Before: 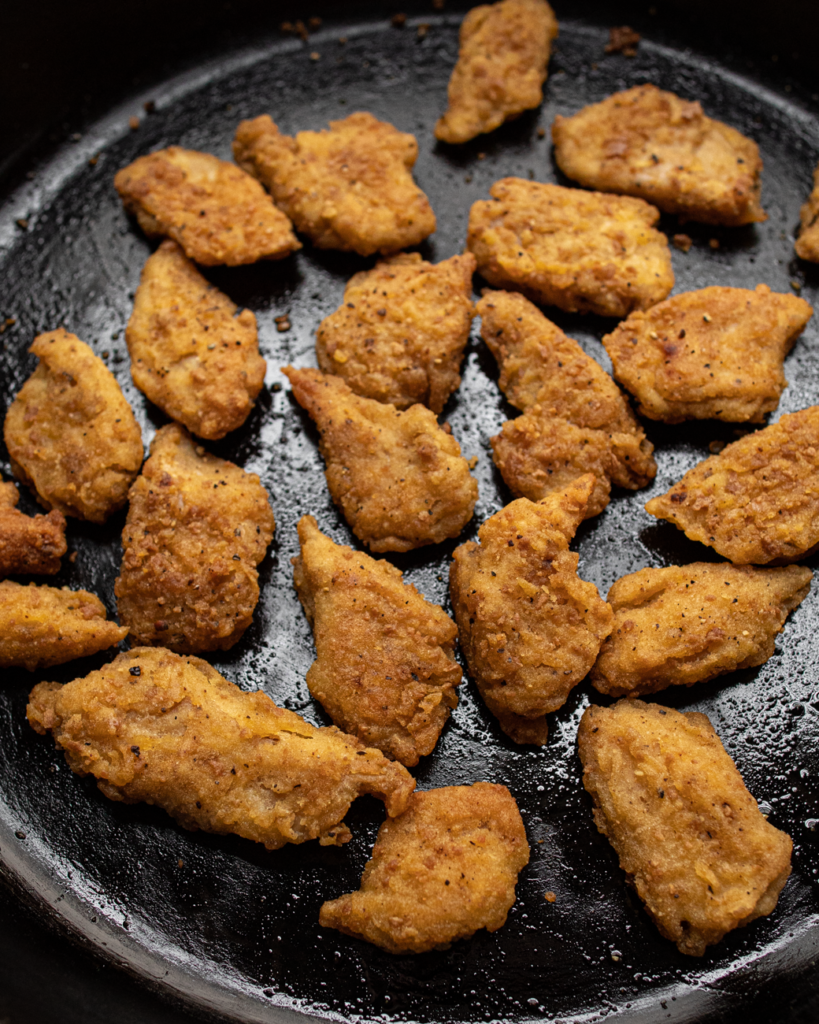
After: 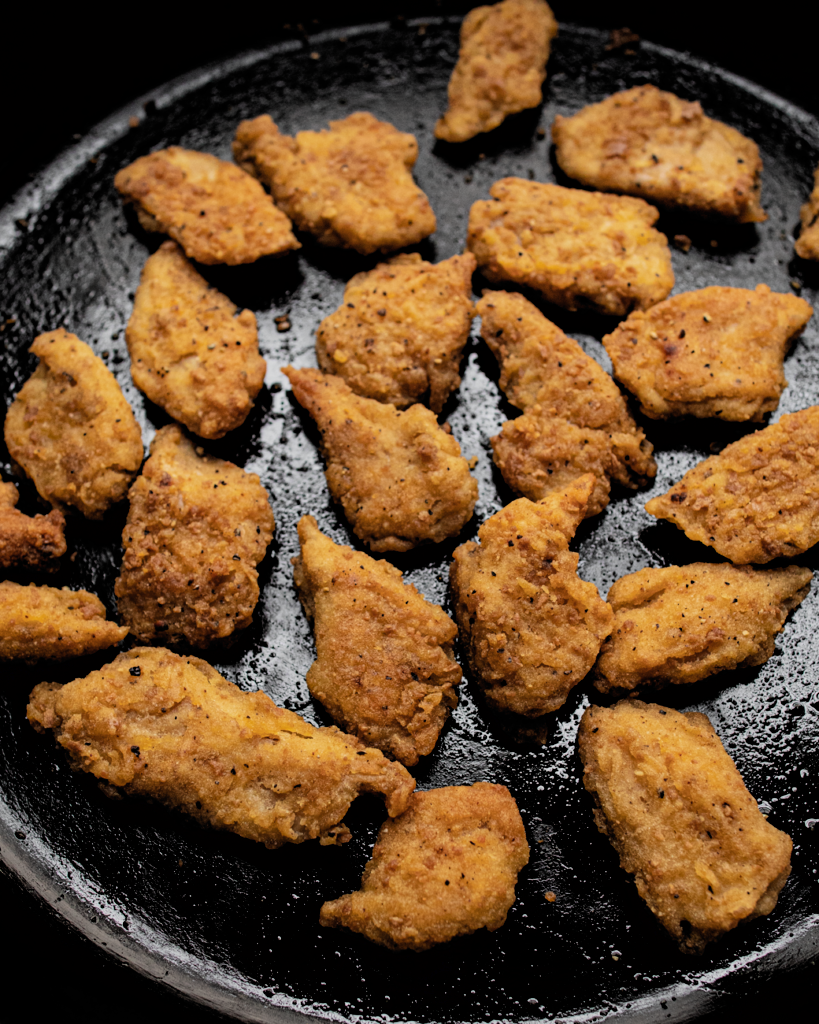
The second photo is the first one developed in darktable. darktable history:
filmic rgb: black relative exposure -5.11 EV, white relative exposure 3.96 EV, threshold 3.06 EV, hardness 2.9, contrast 1.297, highlights saturation mix -9.31%, color science v6 (2022), enable highlight reconstruction true
